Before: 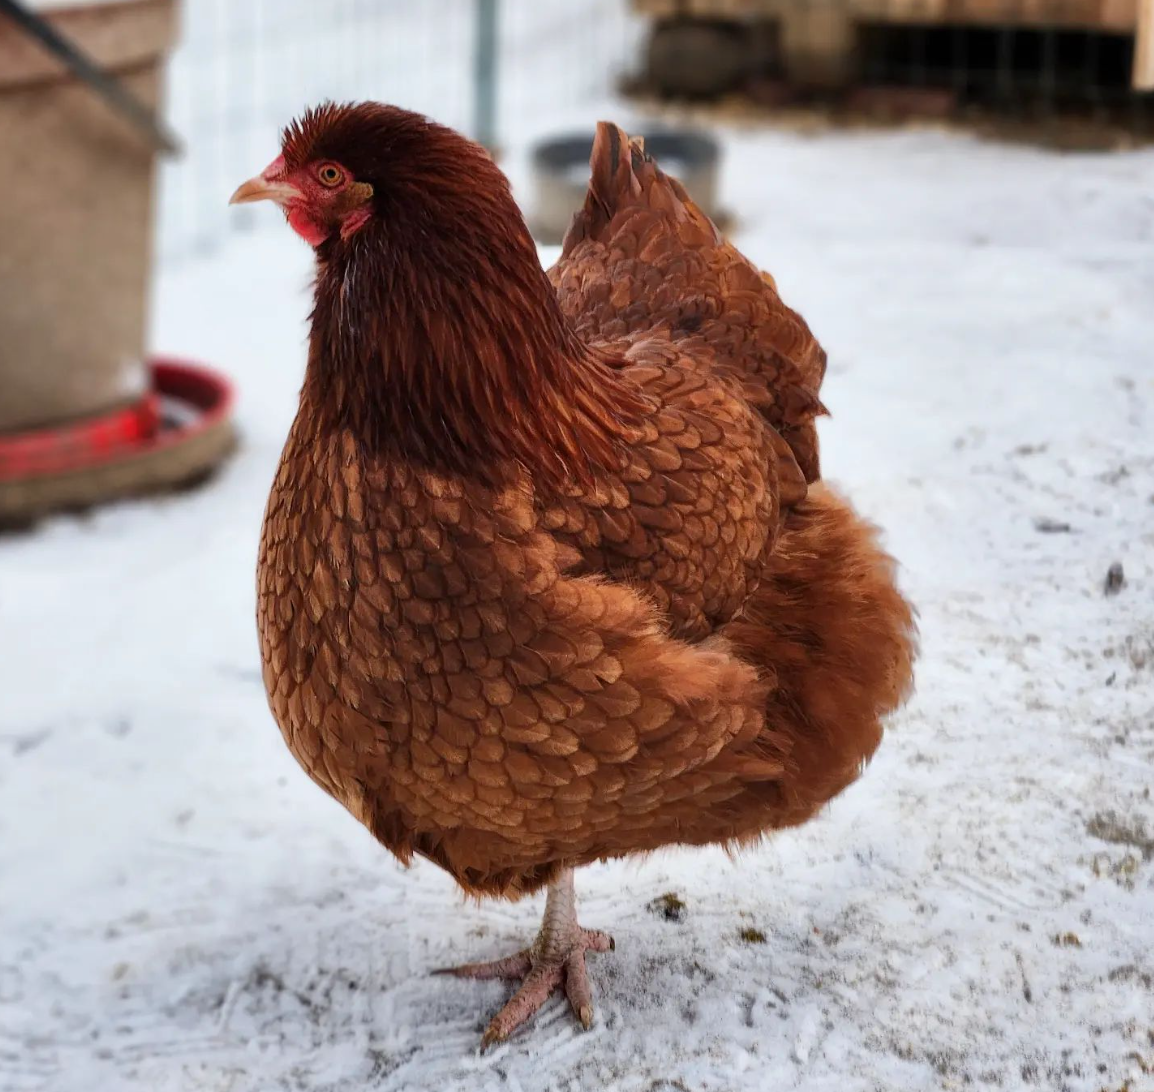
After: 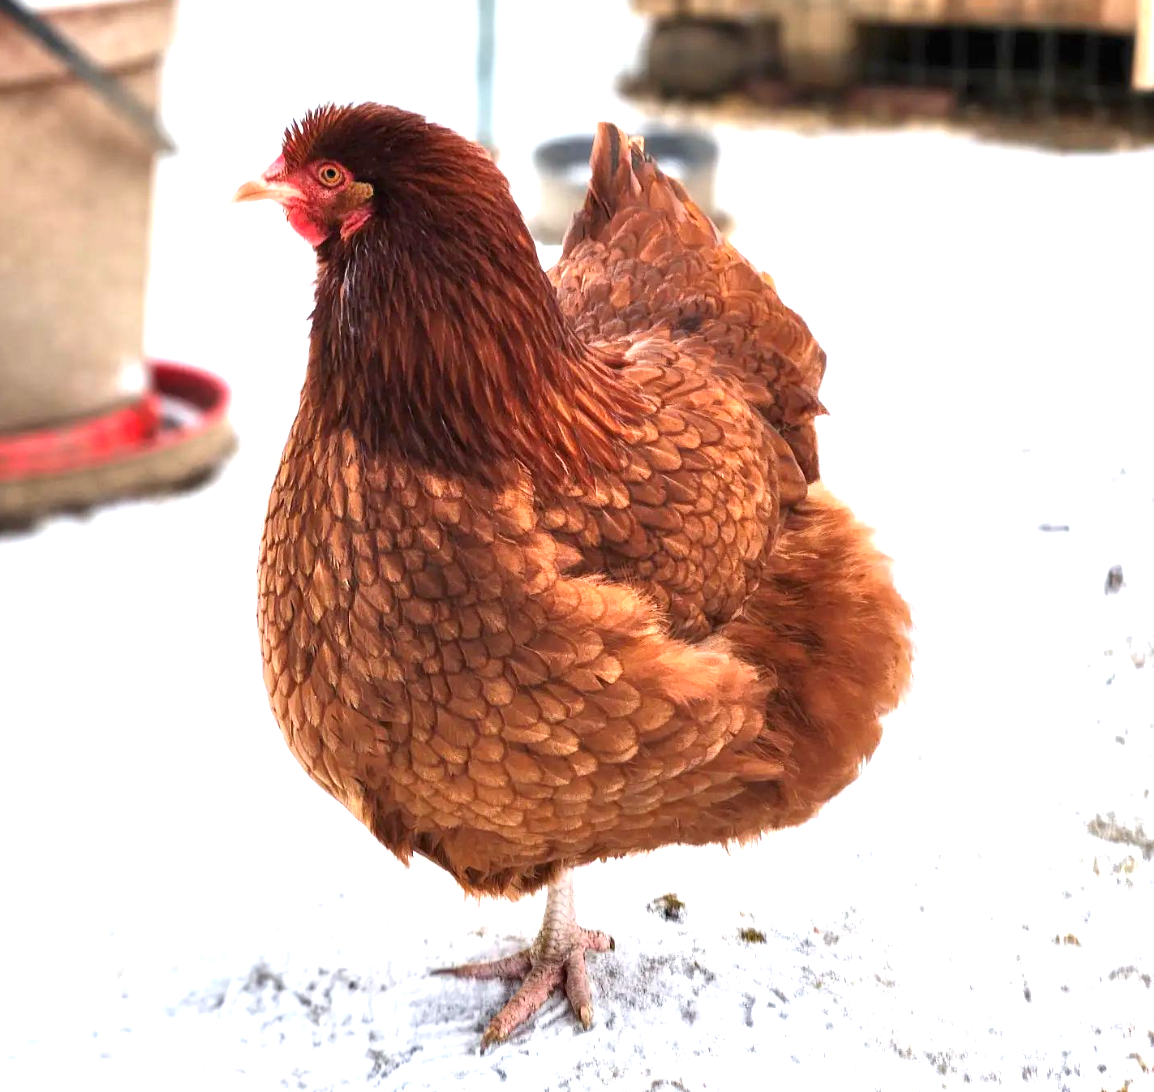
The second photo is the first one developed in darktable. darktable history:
exposure: black level correction 0, exposure 1.401 EV, compensate highlight preservation false
